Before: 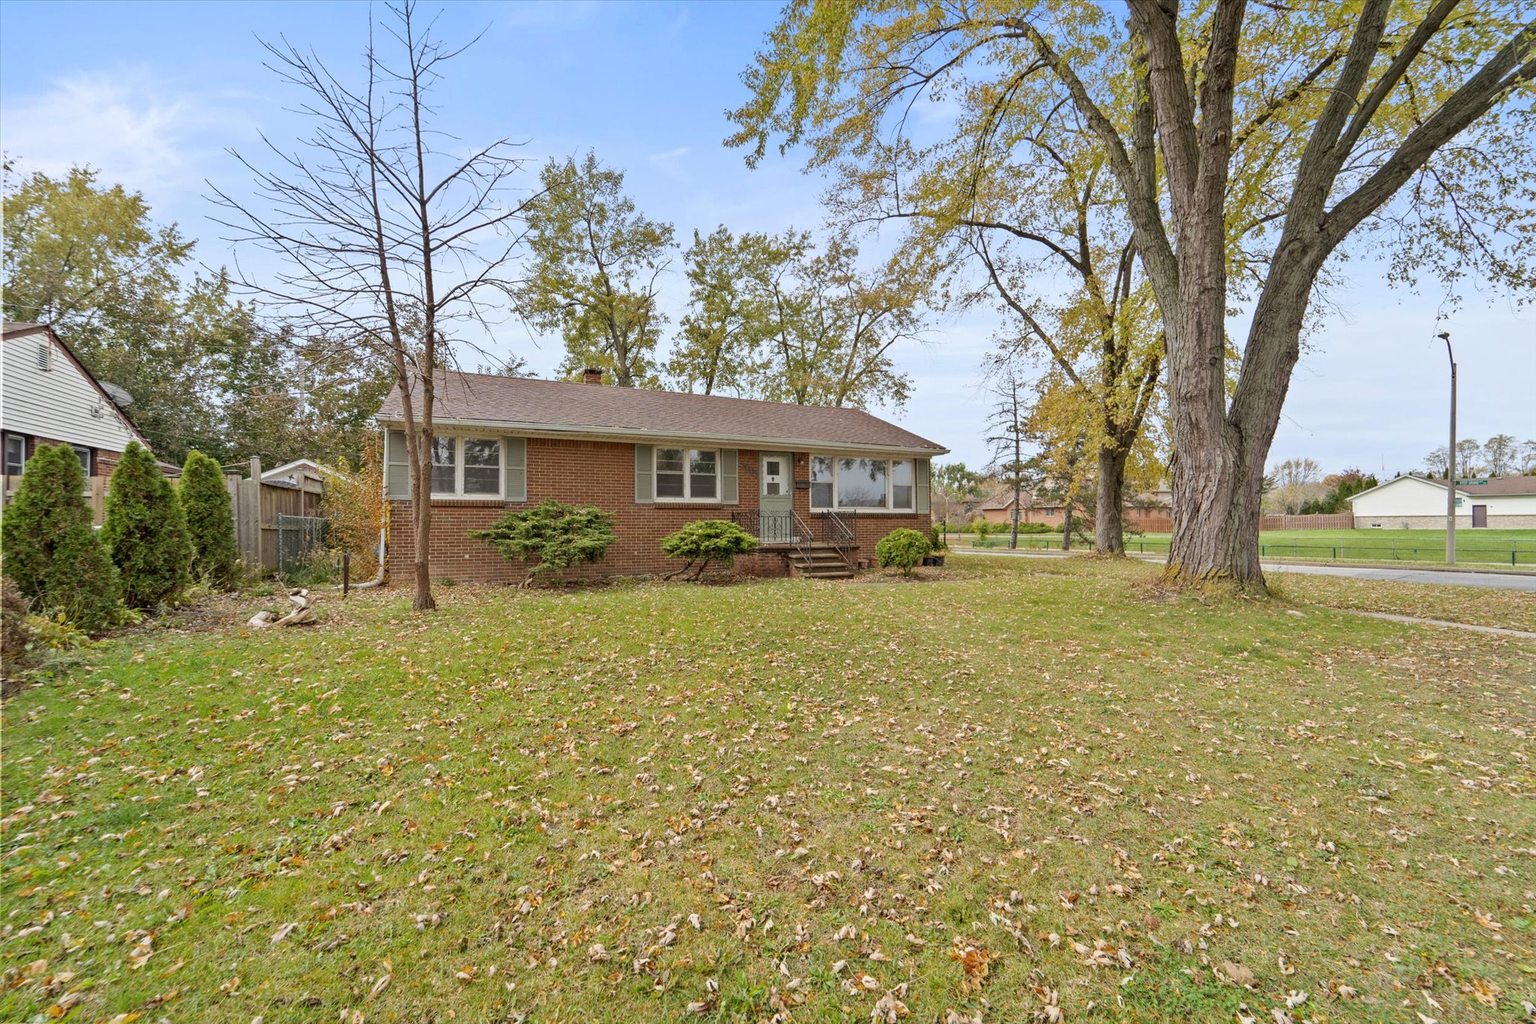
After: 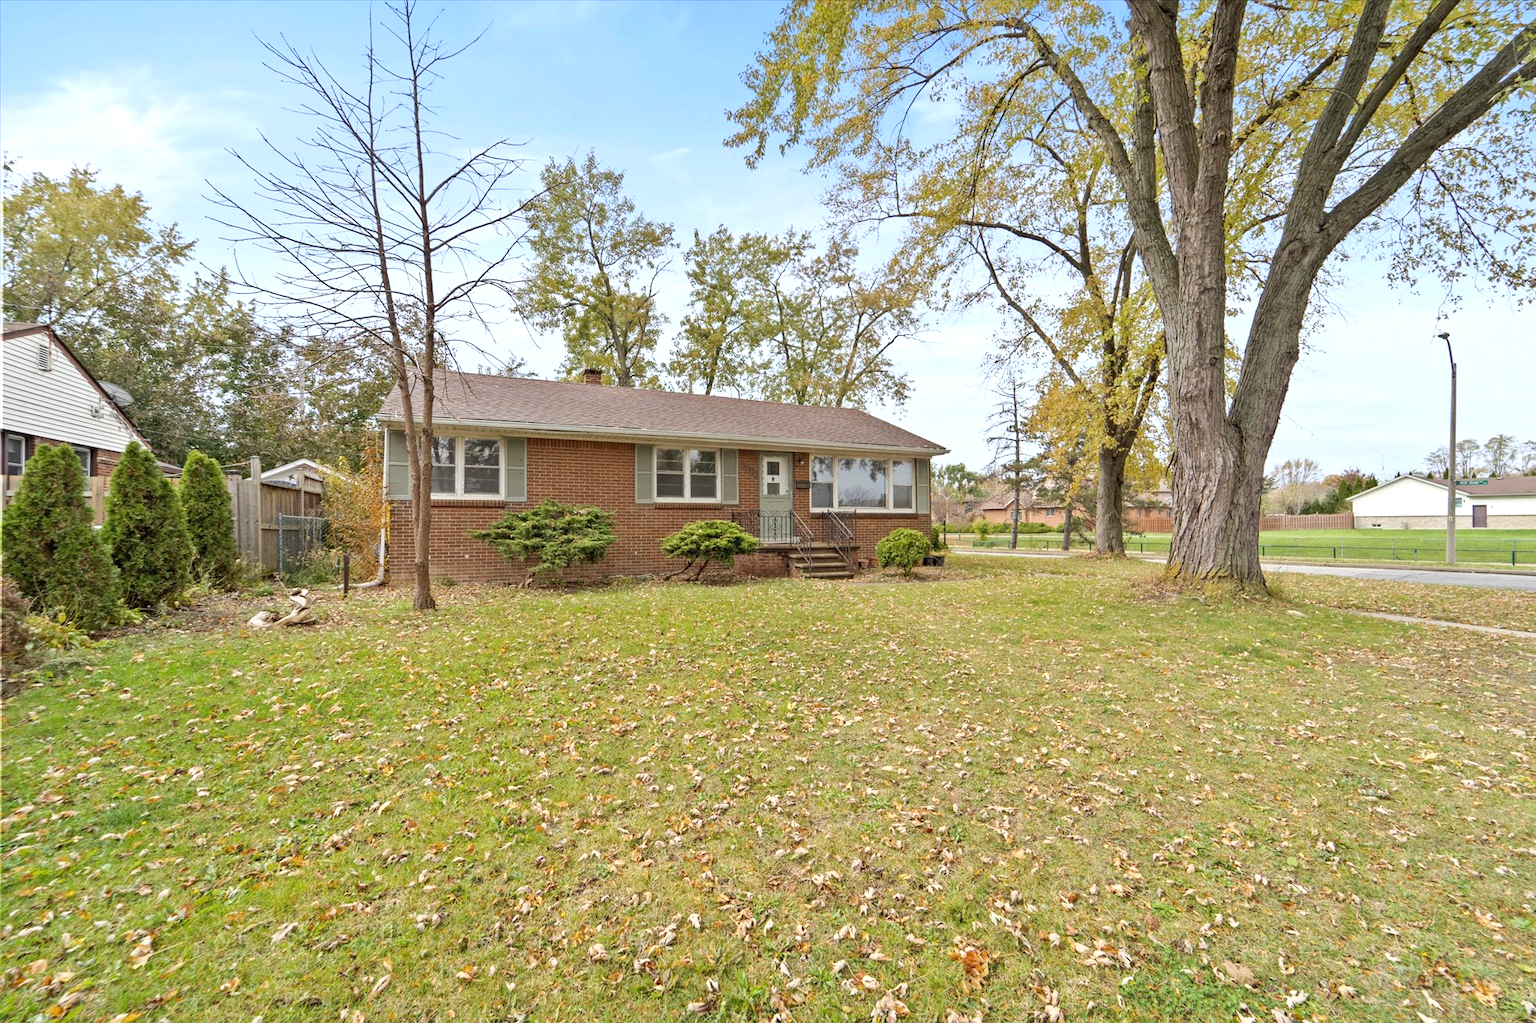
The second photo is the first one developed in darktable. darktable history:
exposure: exposure 0.405 EV, compensate highlight preservation false
